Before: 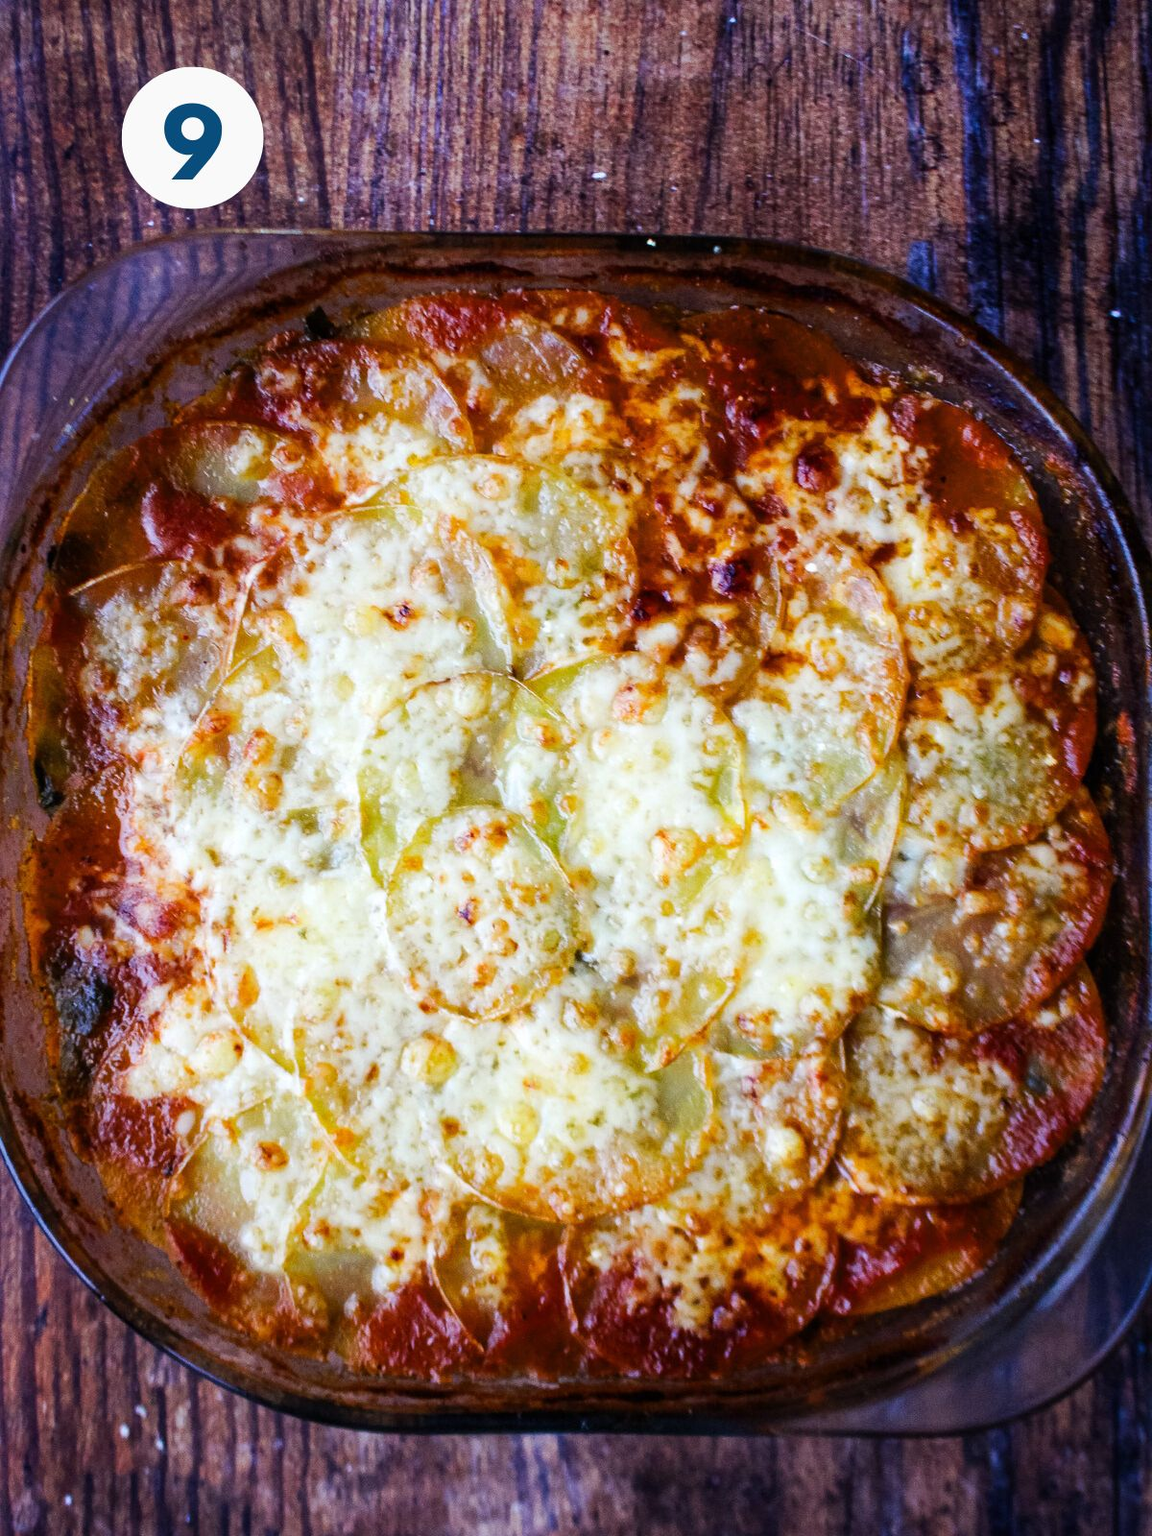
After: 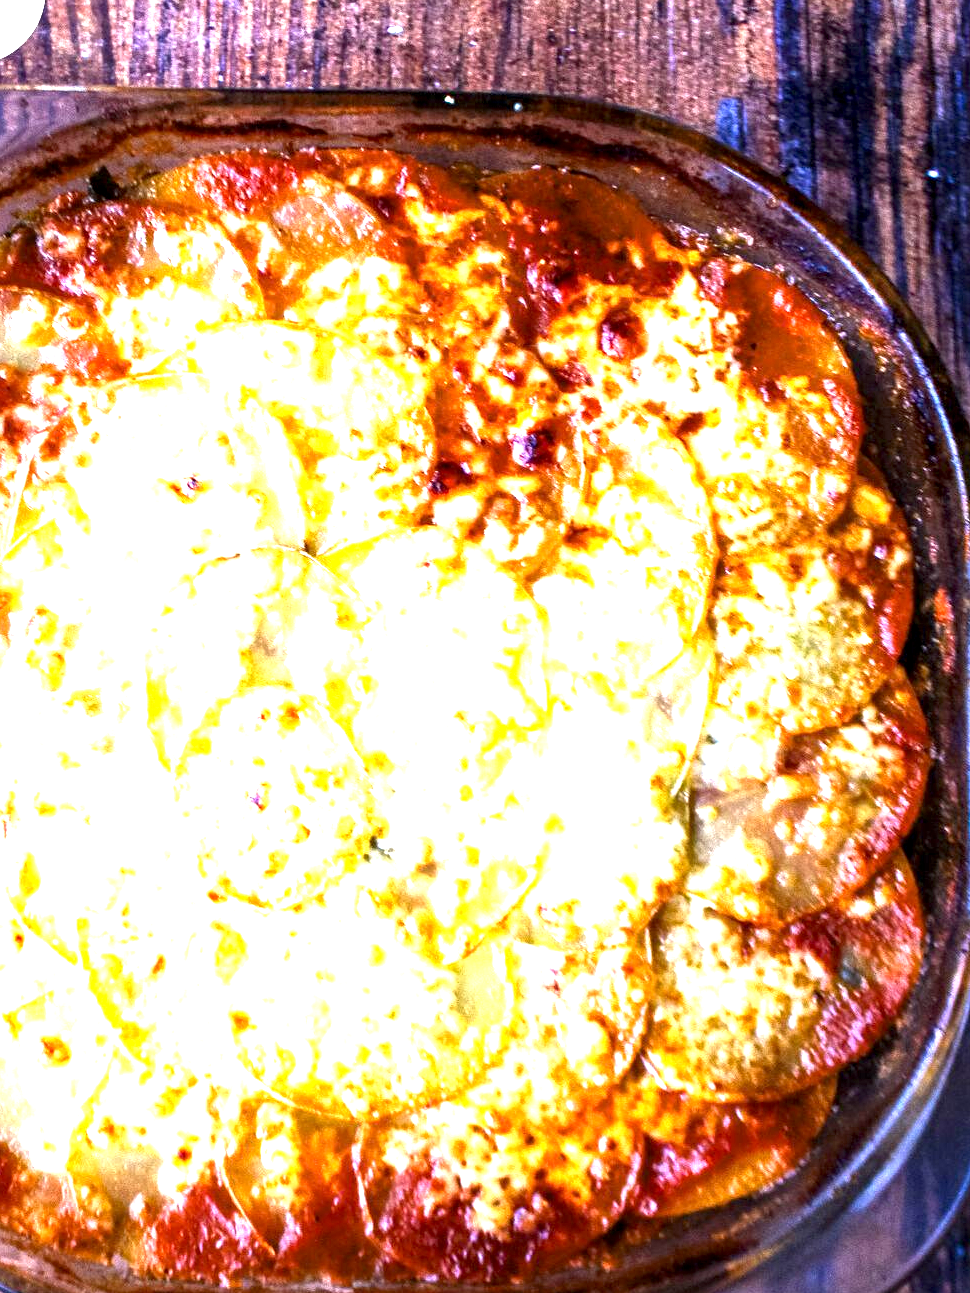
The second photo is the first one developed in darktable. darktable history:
exposure: black level correction 0.001, exposure 1.84 EV, compensate highlight preservation false
contrast equalizer: octaves 7, y [[0.5, 0.502, 0.506, 0.511, 0.52, 0.537], [0.5 ×6], [0.505, 0.509, 0.518, 0.534, 0.553, 0.561], [0 ×6], [0 ×6]]
crop: left 19.159%, top 9.58%, bottom 9.58%
